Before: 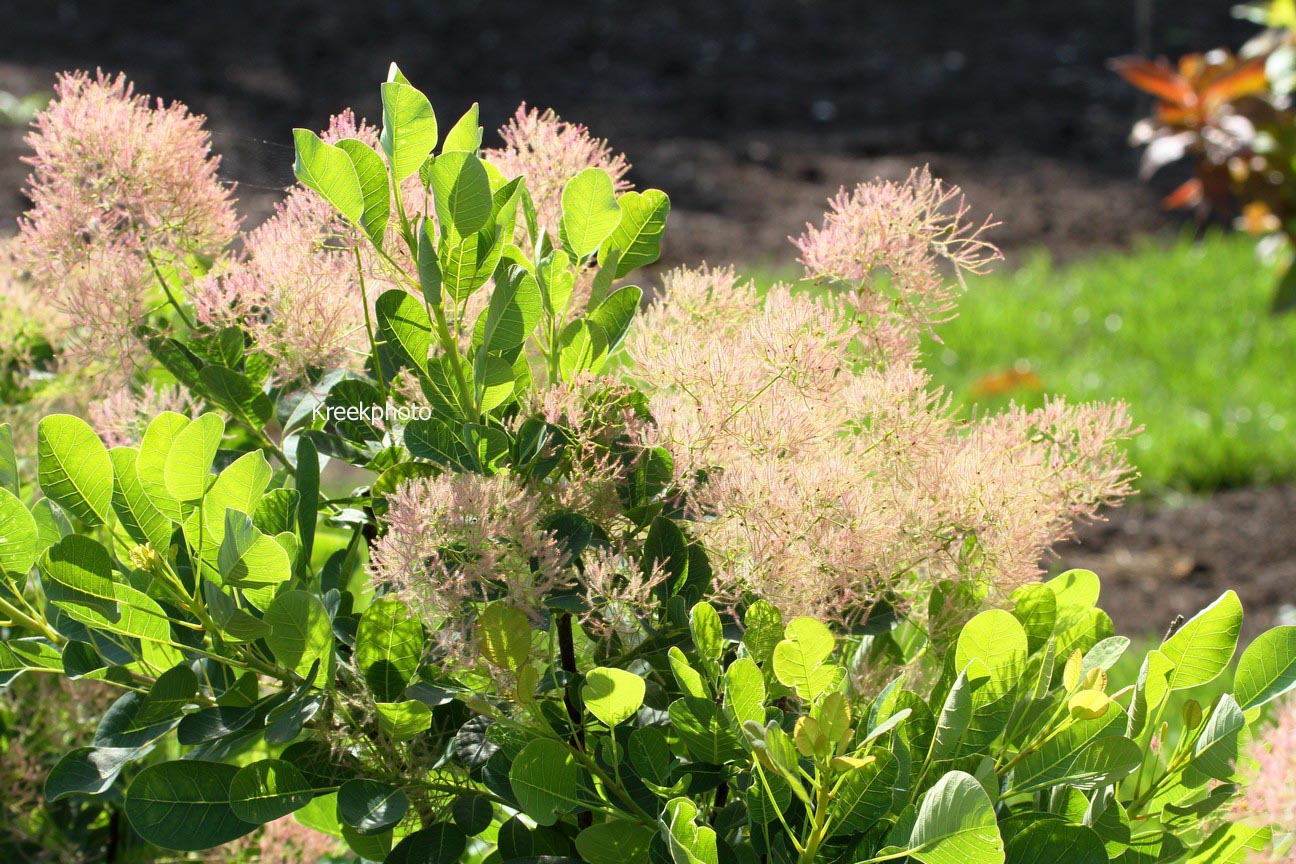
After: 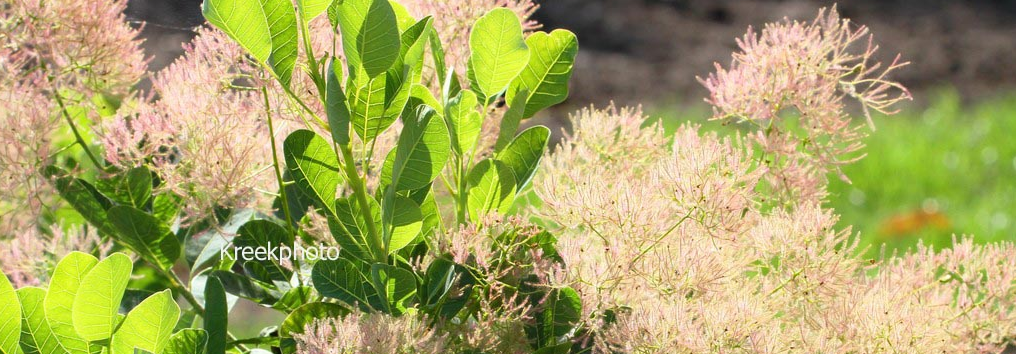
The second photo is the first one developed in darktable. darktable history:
crop: left 7.153%, top 18.566%, right 14.416%, bottom 40.458%
